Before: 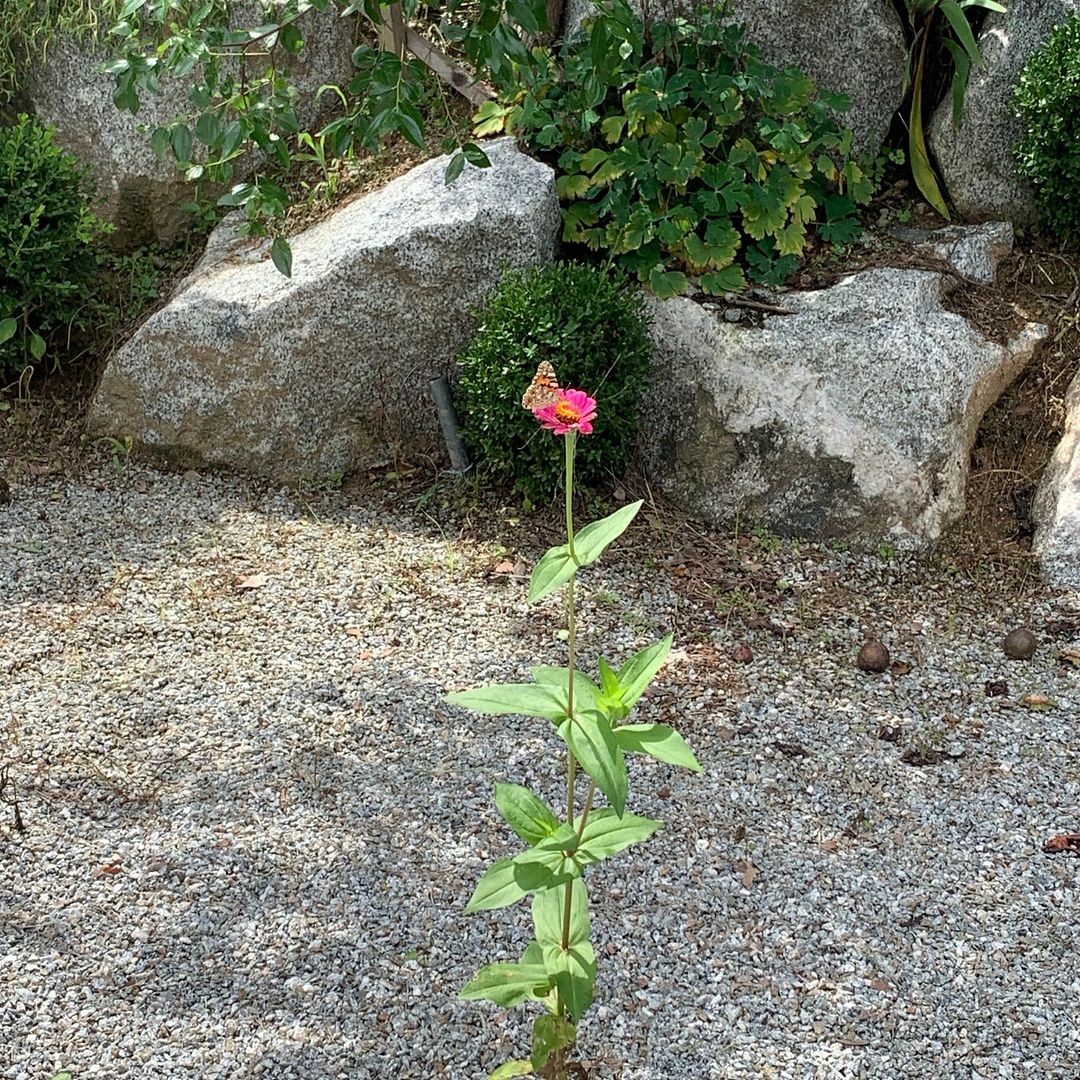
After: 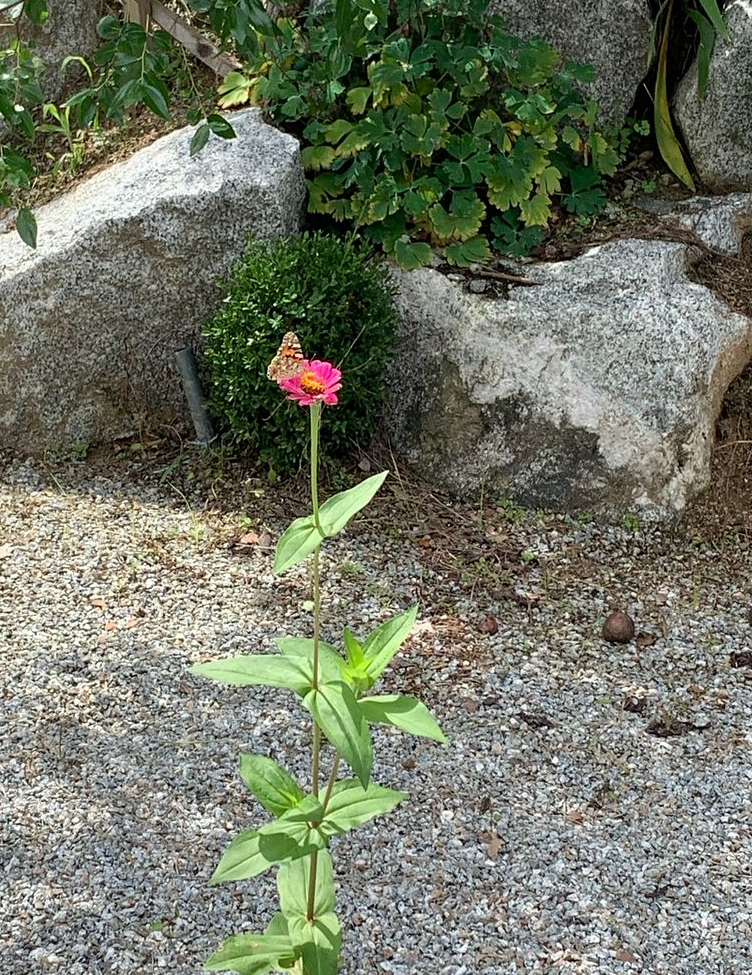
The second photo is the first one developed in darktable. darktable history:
crop and rotate: left 23.656%, top 2.762%, right 6.695%, bottom 6.874%
